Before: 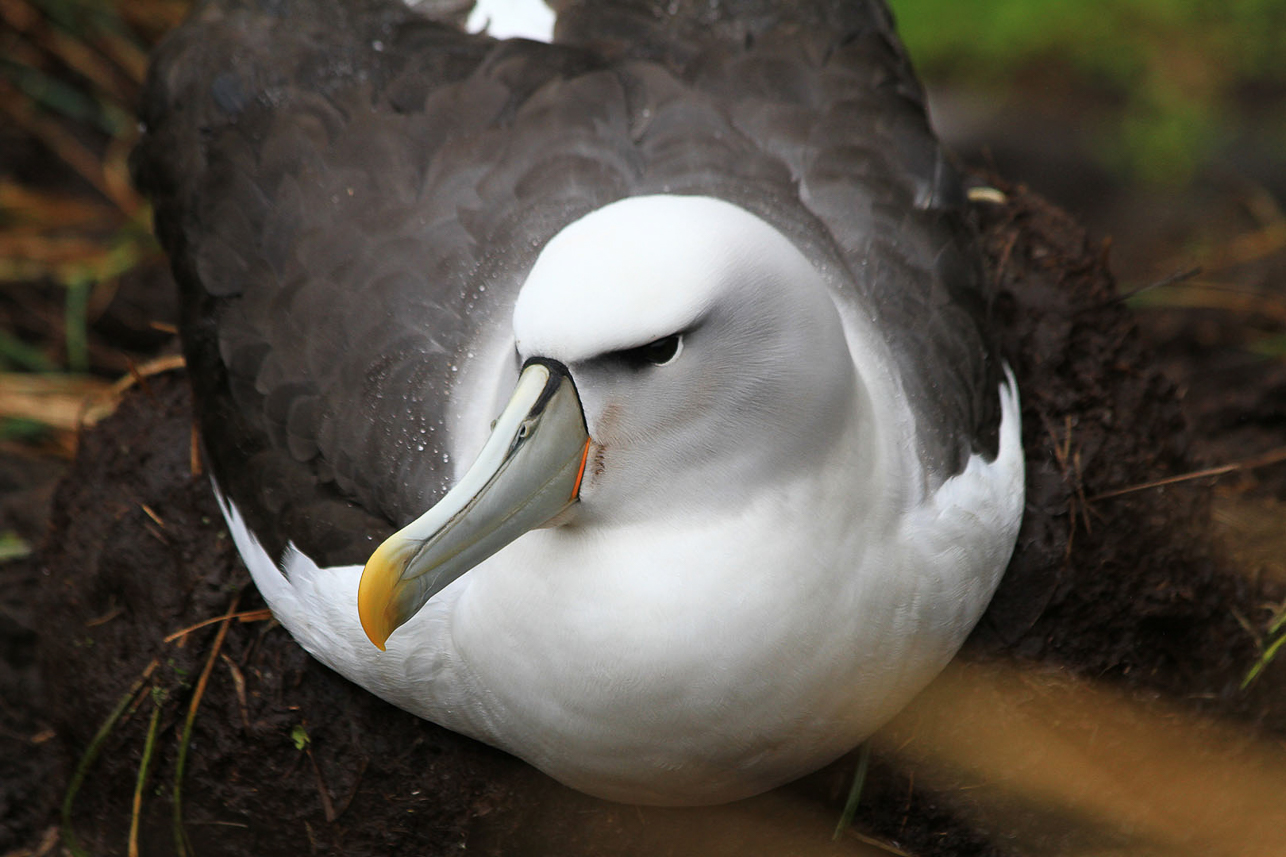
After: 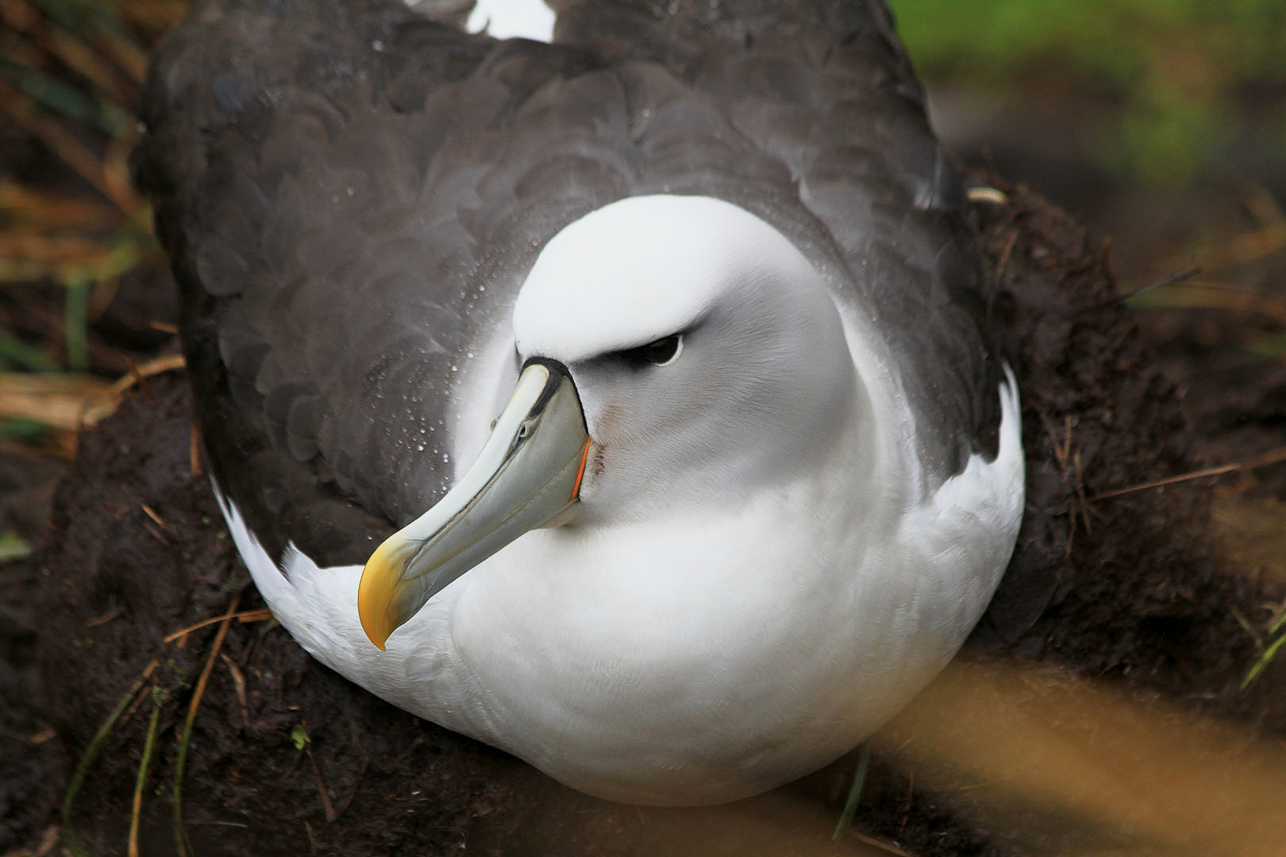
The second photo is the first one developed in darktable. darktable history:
tone curve: curves: ch0 [(0.013, 0) (0.061, 0.068) (0.239, 0.256) (0.502, 0.505) (0.683, 0.676) (0.761, 0.773) (0.858, 0.858) (0.987, 0.945)]; ch1 [(0, 0) (0.172, 0.123) (0.304, 0.288) (0.414, 0.44) (0.472, 0.473) (0.502, 0.508) (0.521, 0.528) (0.583, 0.595) (0.654, 0.673) (0.728, 0.761) (1, 1)]; ch2 [(0, 0) (0.411, 0.424) (0.485, 0.476) (0.502, 0.502) (0.553, 0.557) (0.57, 0.576) (1, 1)], preserve colors none
